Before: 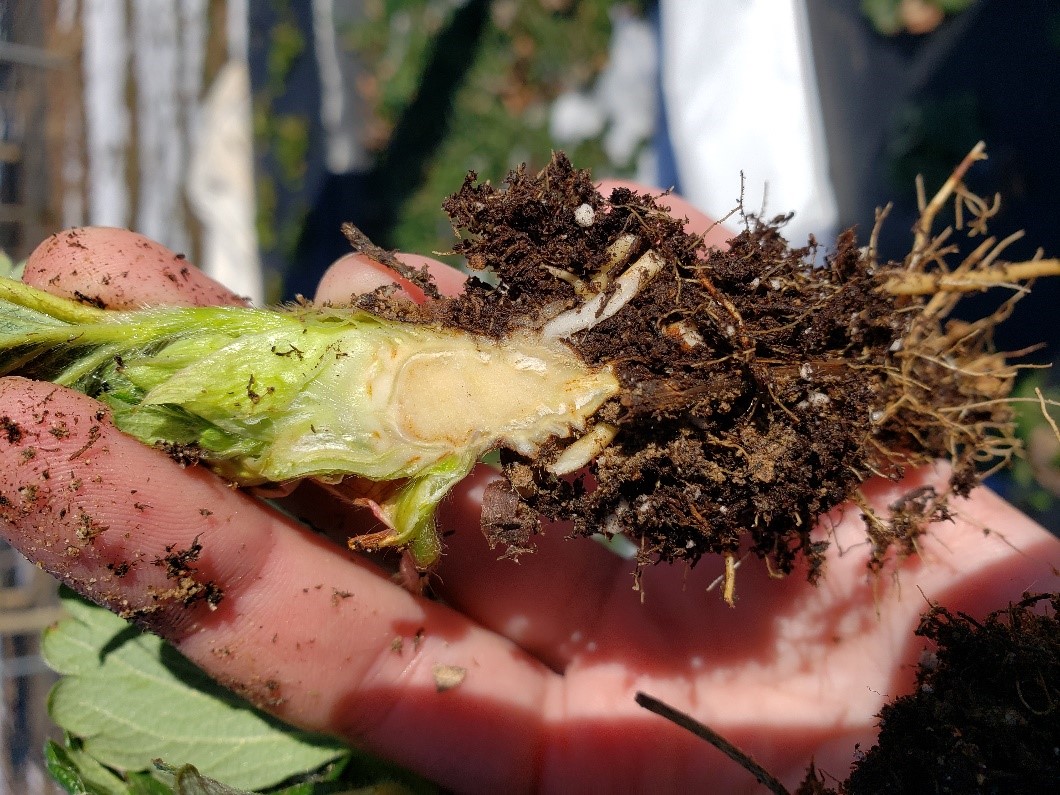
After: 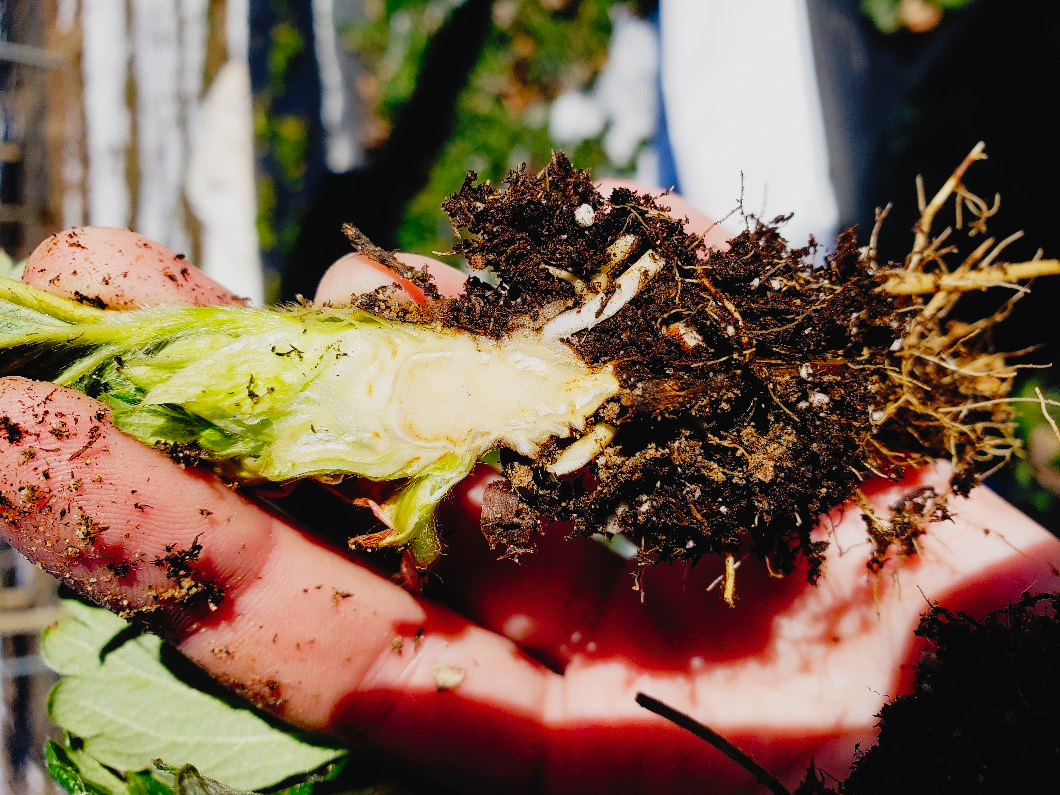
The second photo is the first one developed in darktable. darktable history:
tone curve: curves: ch0 [(0, 0.022) (0.177, 0.086) (0.392, 0.438) (0.704, 0.844) (0.858, 0.938) (1, 0.981)]; ch1 [(0, 0) (0.402, 0.36) (0.476, 0.456) (0.498, 0.497) (0.518, 0.521) (0.58, 0.598) (0.619, 0.65) (0.692, 0.737) (1, 1)]; ch2 [(0, 0) (0.415, 0.438) (0.483, 0.499) (0.503, 0.503) (0.526, 0.532) (0.563, 0.604) (0.626, 0.697) (0.699, 0.753) (0.997, 0.858)], preserve colors none
filmic rgb: black relative exposure -7.19 EV, white relative exposure 5.34 EV, hardness 3.02, preserve chrominance no, color science v5 (2021), contrast in shadows safe, contrast in highlights safe
